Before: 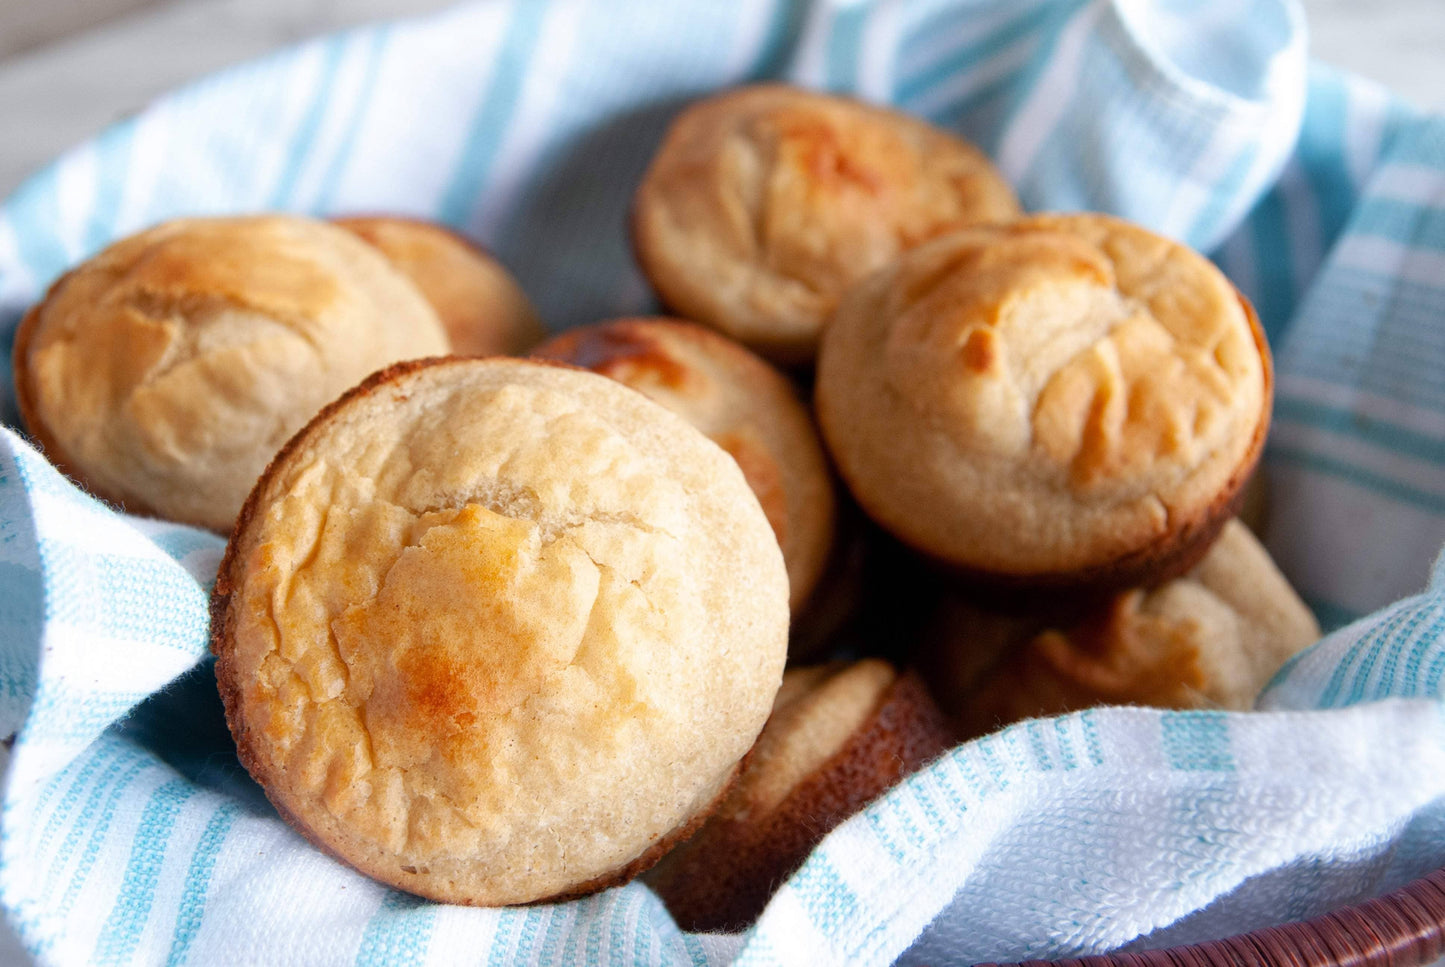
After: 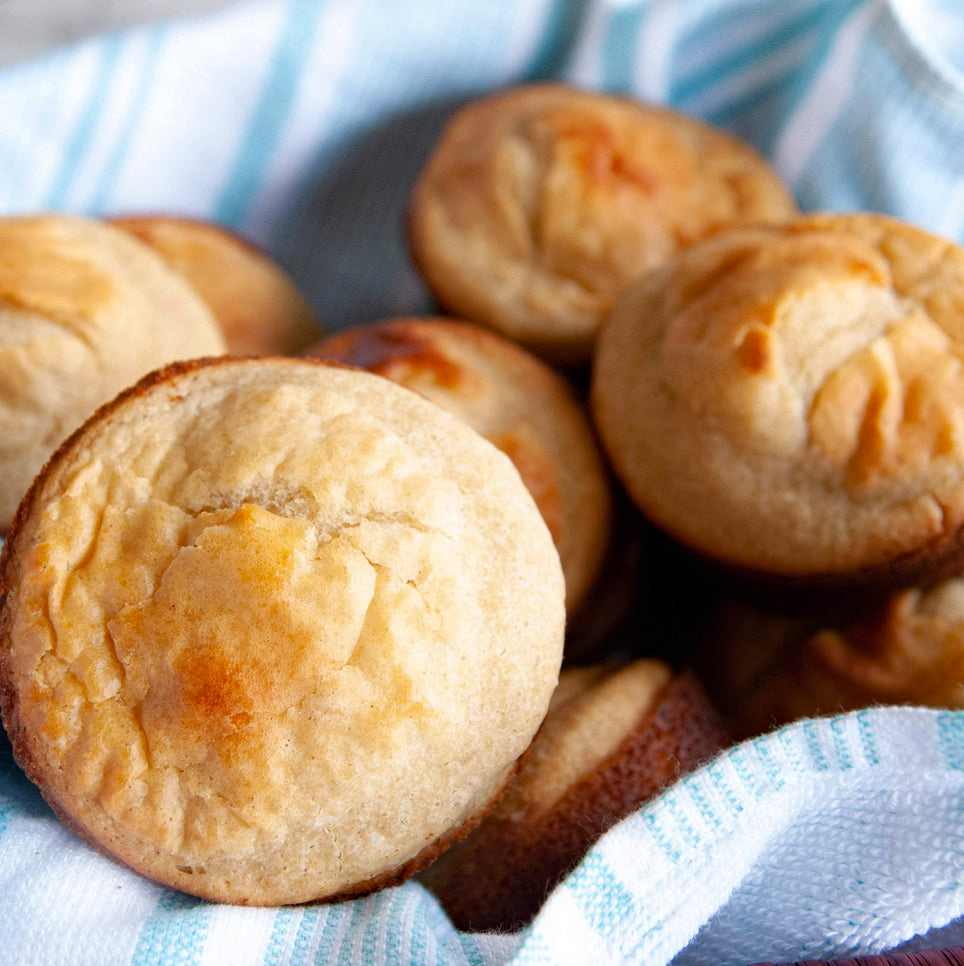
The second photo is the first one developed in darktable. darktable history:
haze removal: compatibility mode true, adaptive false
crop and rotate: left 15.558%, right 17.721%
